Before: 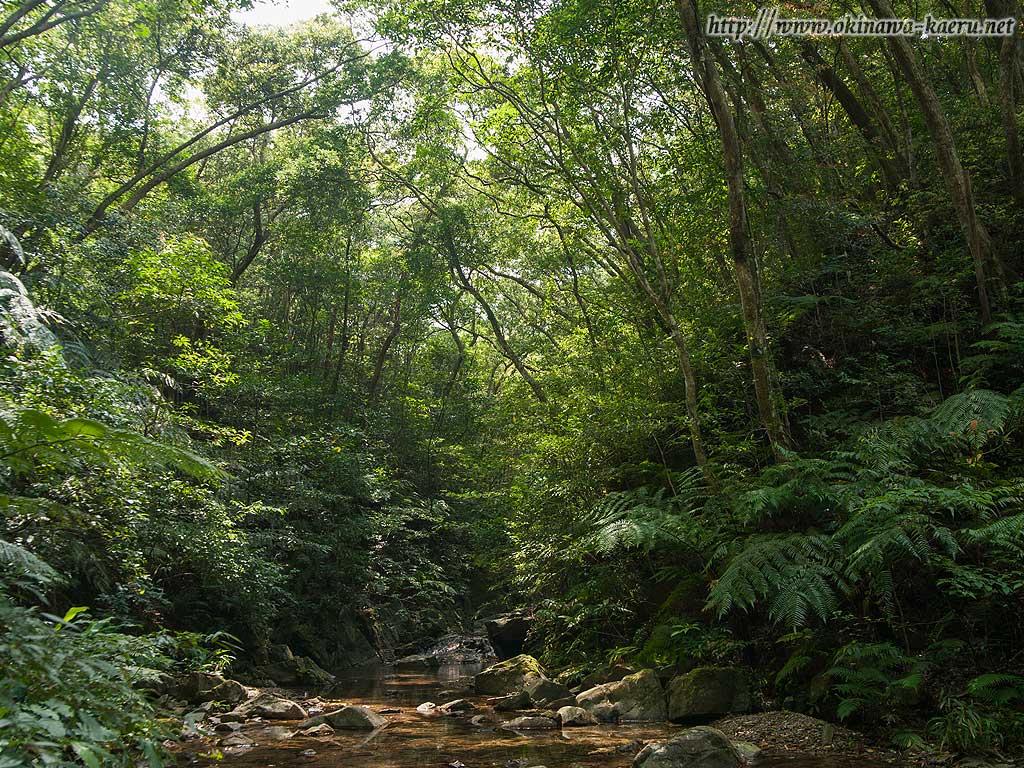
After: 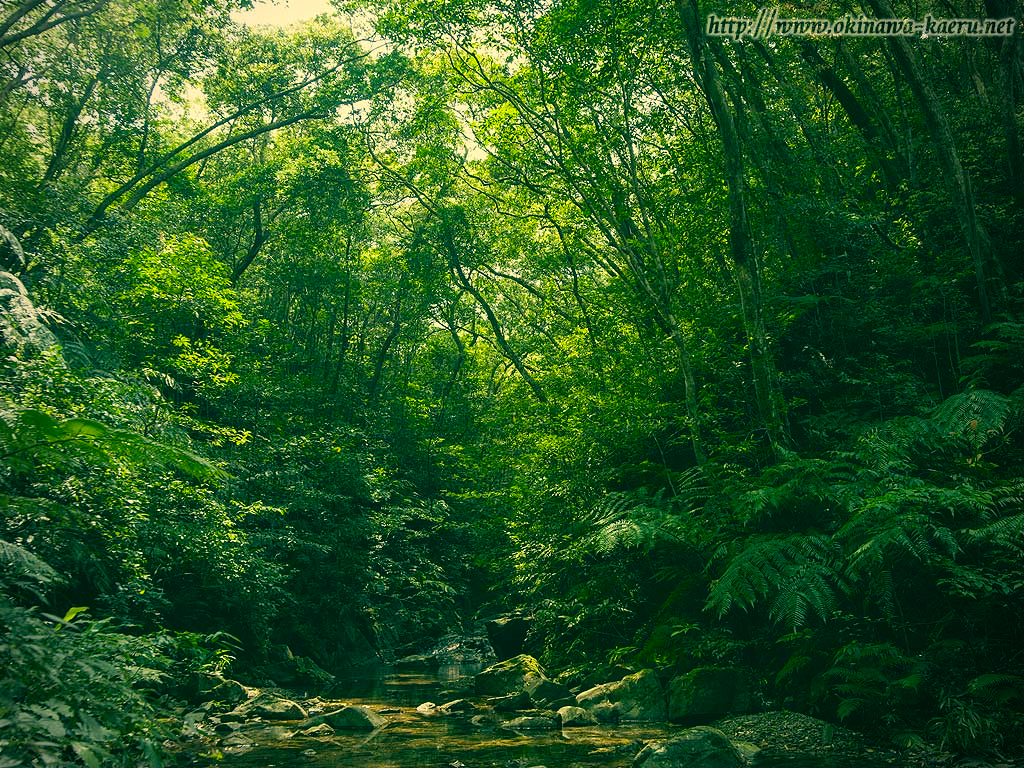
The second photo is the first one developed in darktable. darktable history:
color correction: highlights a* 1.83, highlights b* 34.02, shadows a* -36.68, shadows b* -5.48
vignetting: fall-off radius 60.92%
